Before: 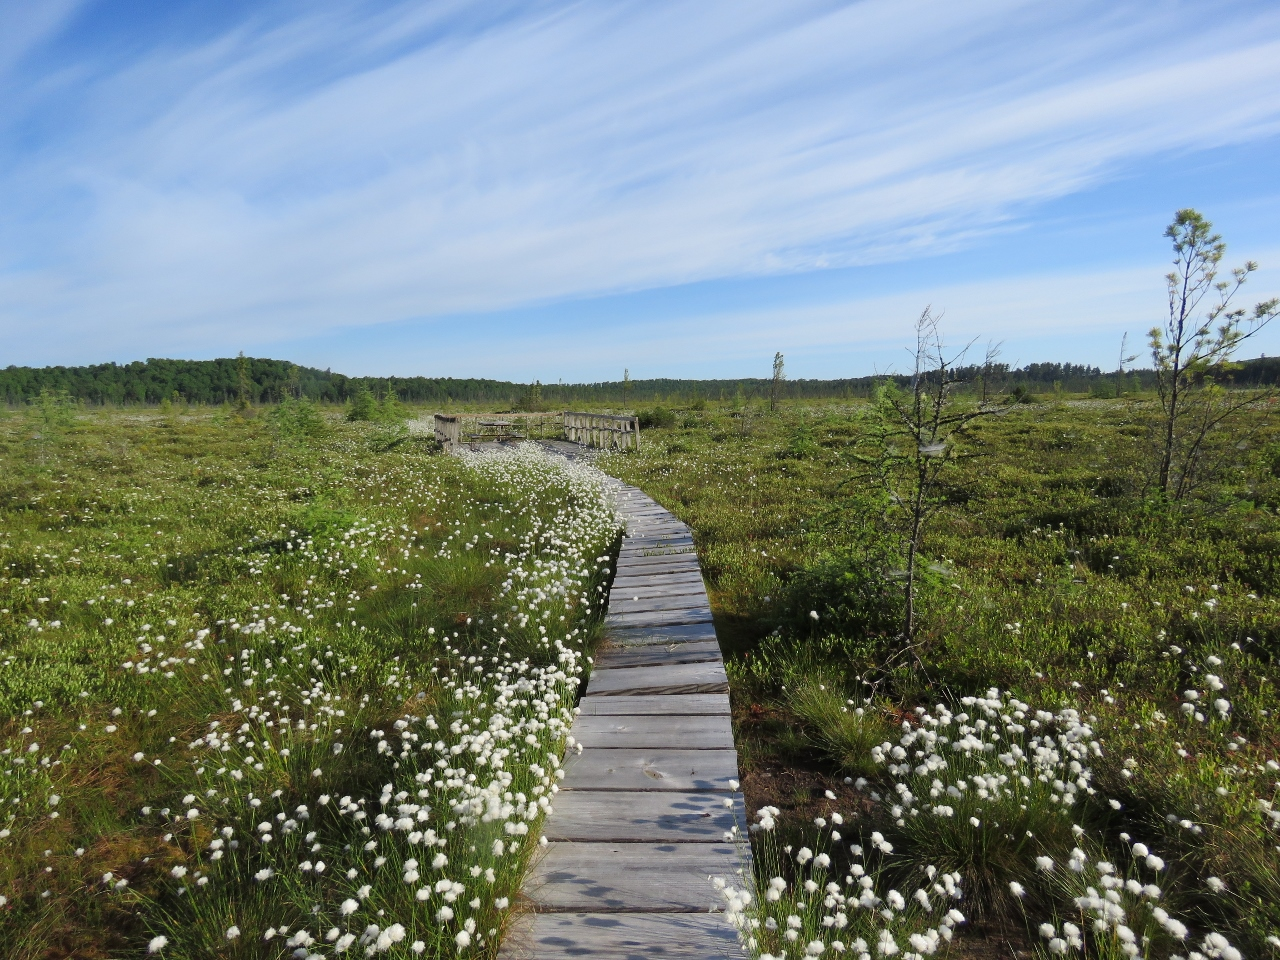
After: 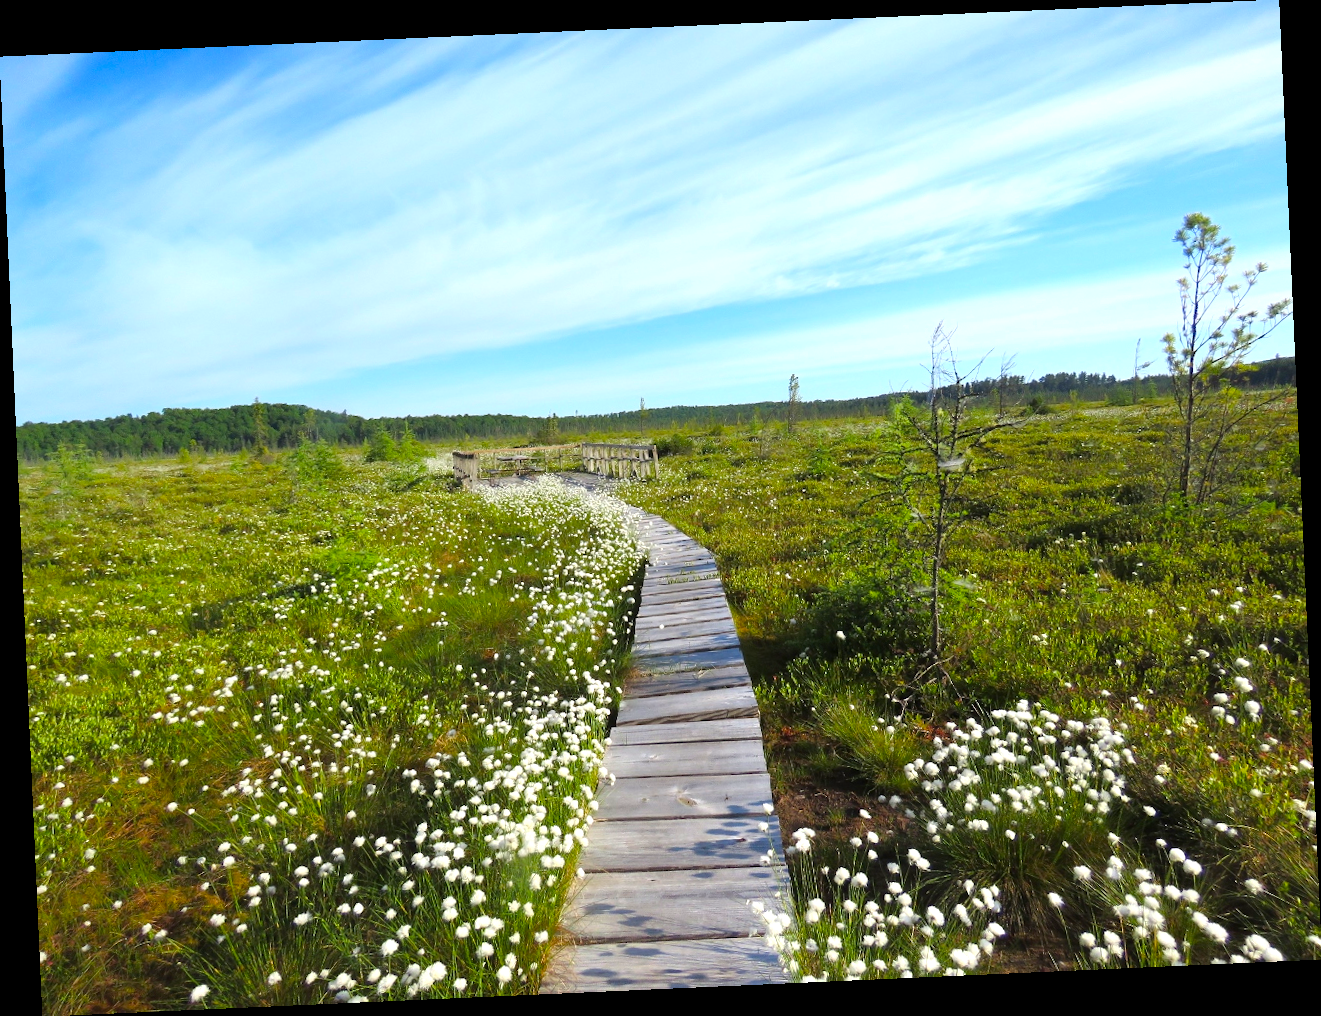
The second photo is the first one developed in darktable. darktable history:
color balance rgb: perceptual saturation grading › global saturation 30%, global vibrance 20%
exposure: exposure 0.648 EV, compensate highlight preservation false
rotate and perspective: rotation -2.56°, automatic cropping off
